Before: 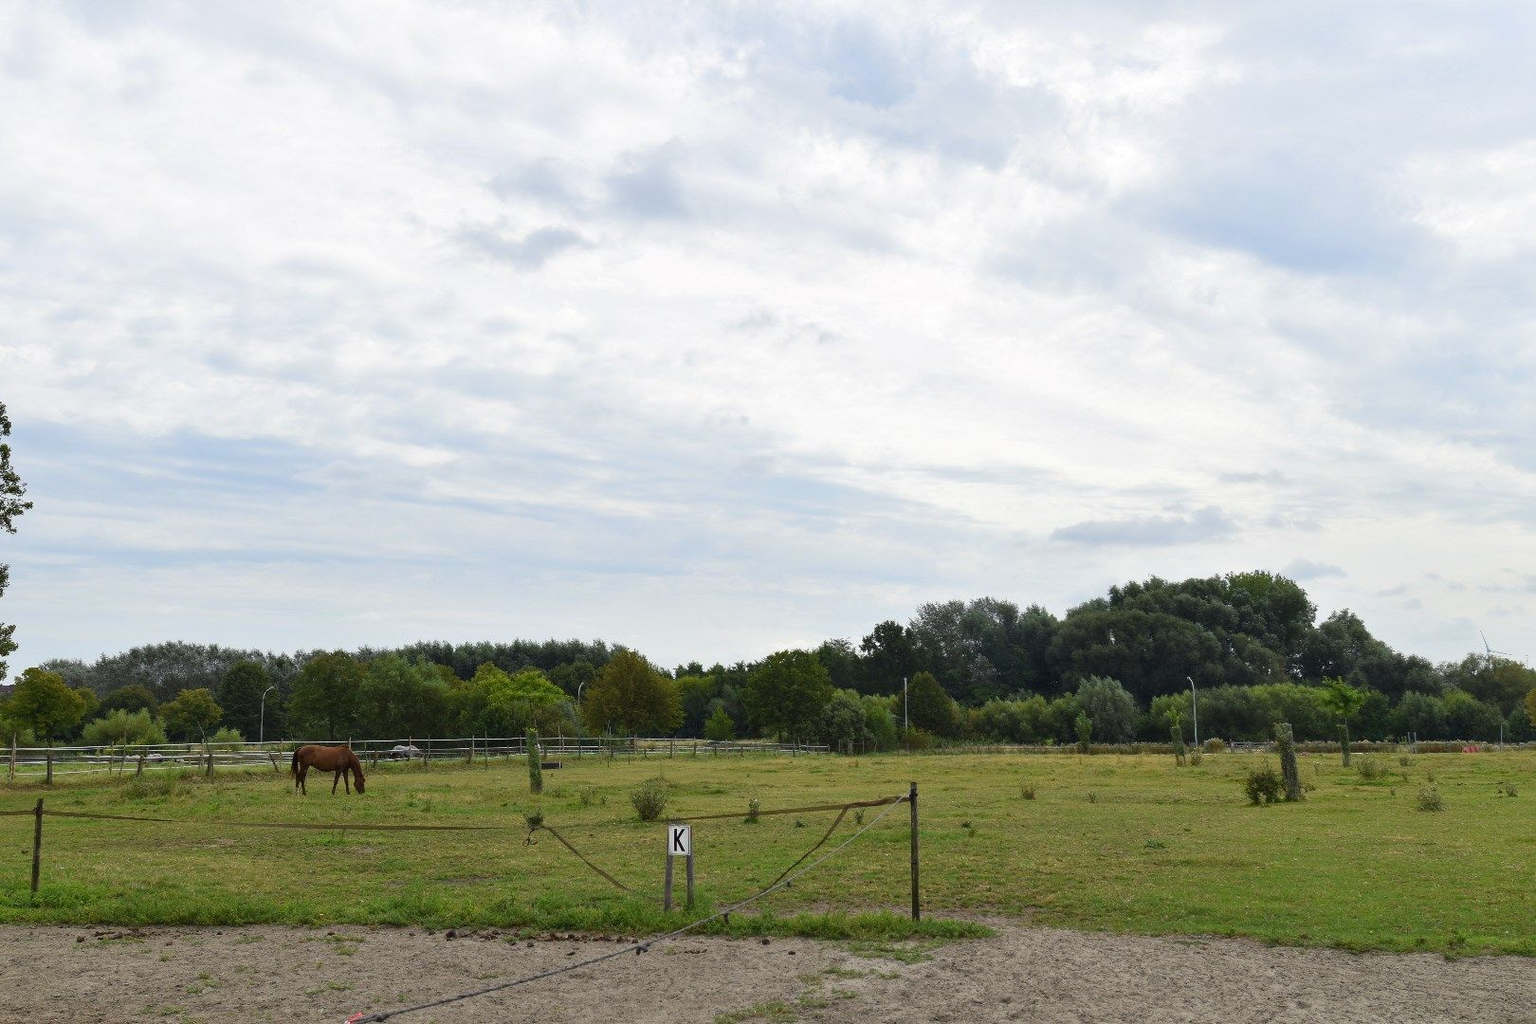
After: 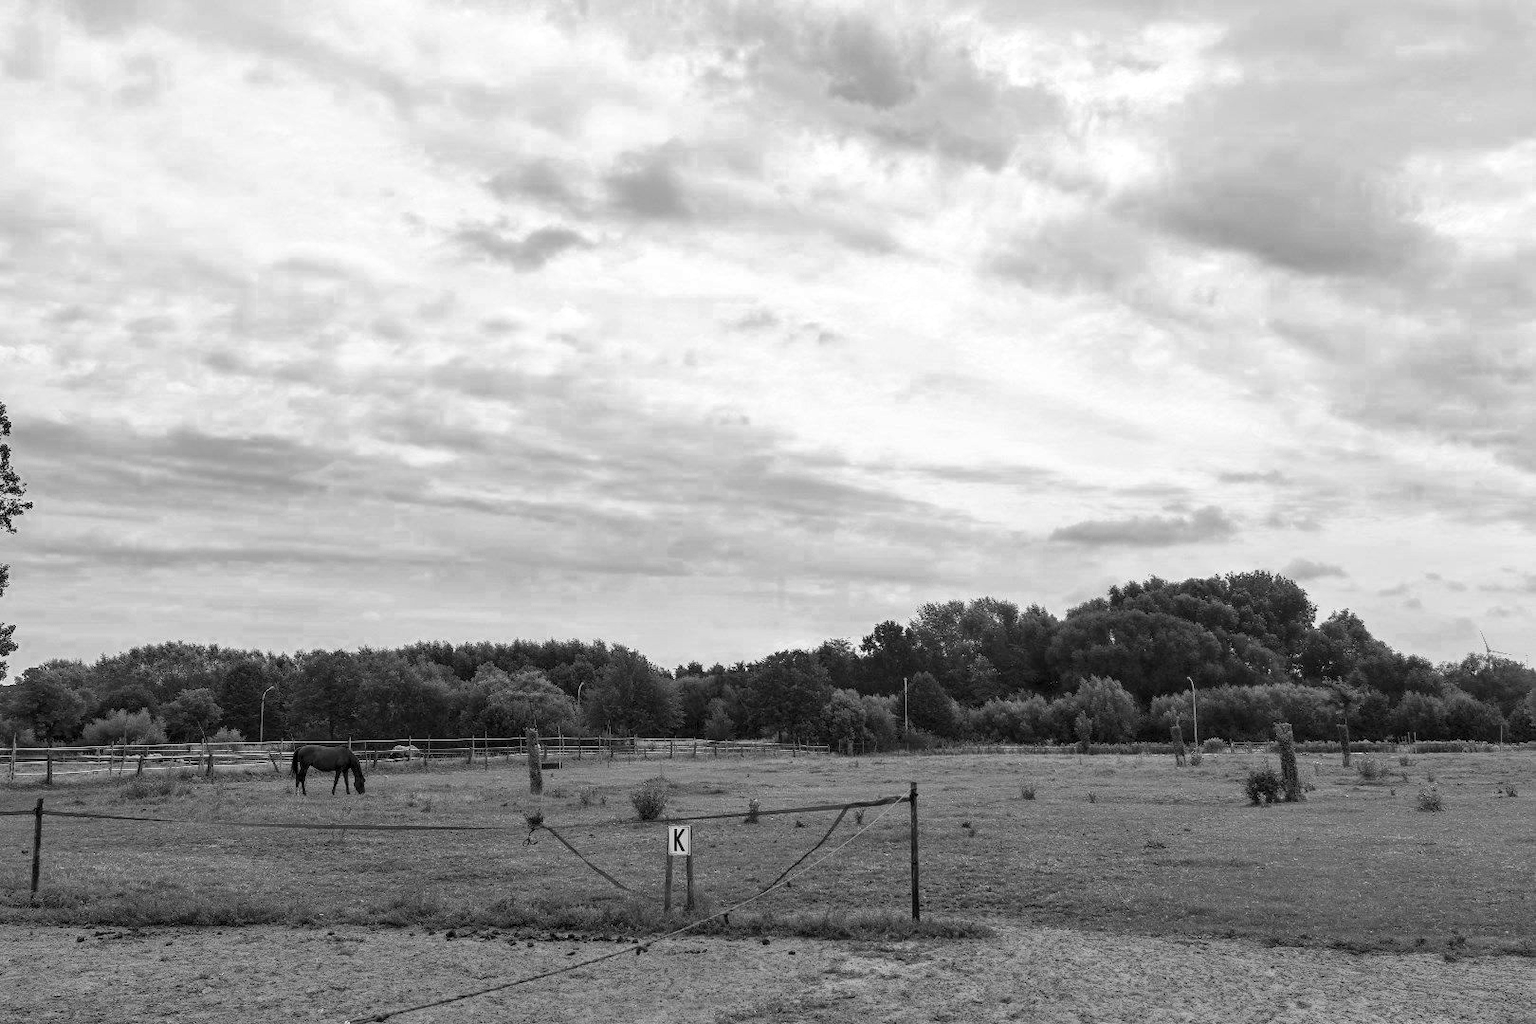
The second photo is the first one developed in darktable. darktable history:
color balance rgb: perceptual saturation grading › global saturation 19.285%, global vibrance 16.481%, saturation formula JzAzBz (2021)
color zones: curves: ch0 [(0.002, 0.593) (0.143, 0.417) (0.285, 0.541) (0.455, 0.289) (0.608, 0.327) (0.727, 0.283) (0.869, 0.571) (1, 0.603)]; ch1 [(0, 0) (0.143, 0) (0.286, 0) (0.429, 0) (0.571, 0) (0.714, 0) (0.857, 0)]
local contrast: detail 130%
